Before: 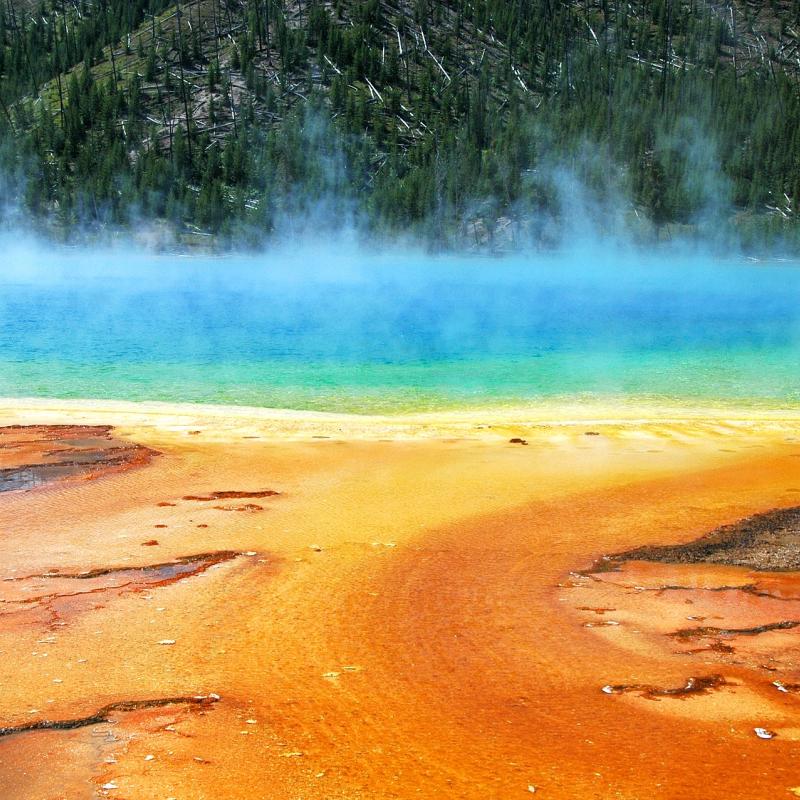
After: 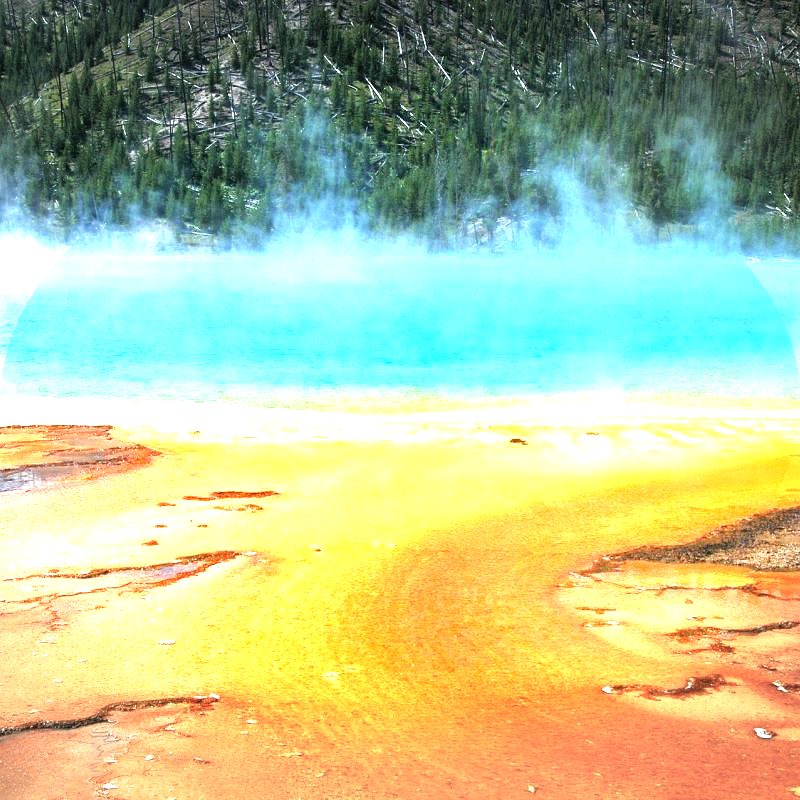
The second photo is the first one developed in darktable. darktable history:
exposure: black level correction 0, exposure 1.45 EV, compensate exposure bias true, compensate highlight preservation false
vignetting: fall-off start 100%, brightness -0.406, saturation -0.3, width/height ratio 1.324, dithering 8-bit output, unbound false
